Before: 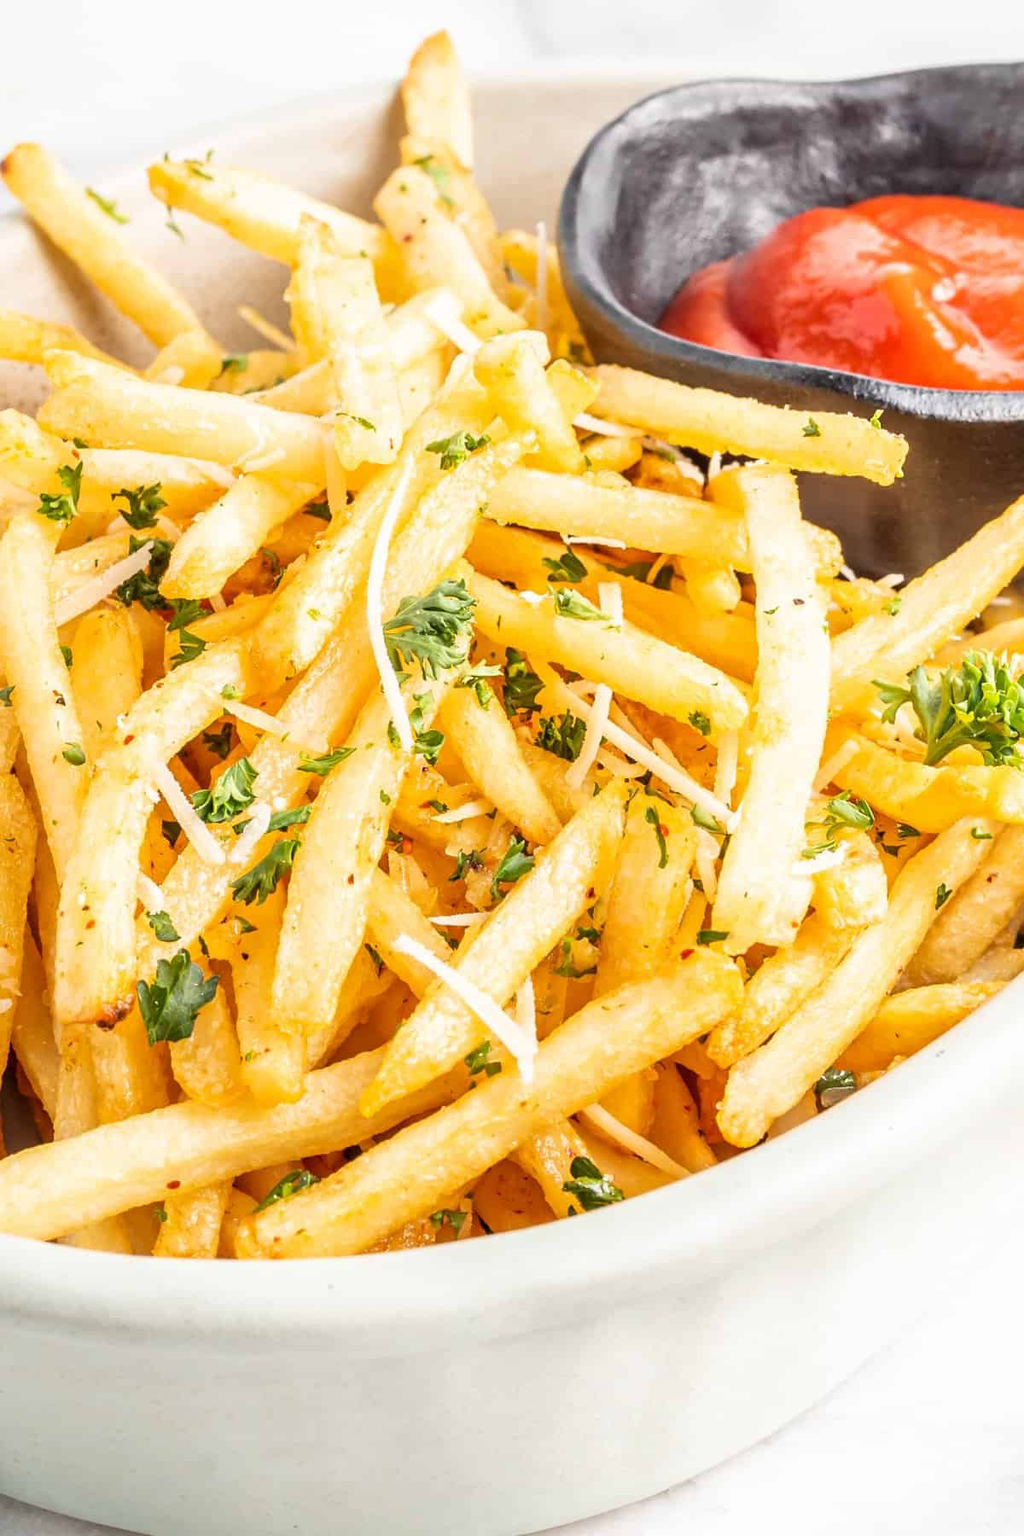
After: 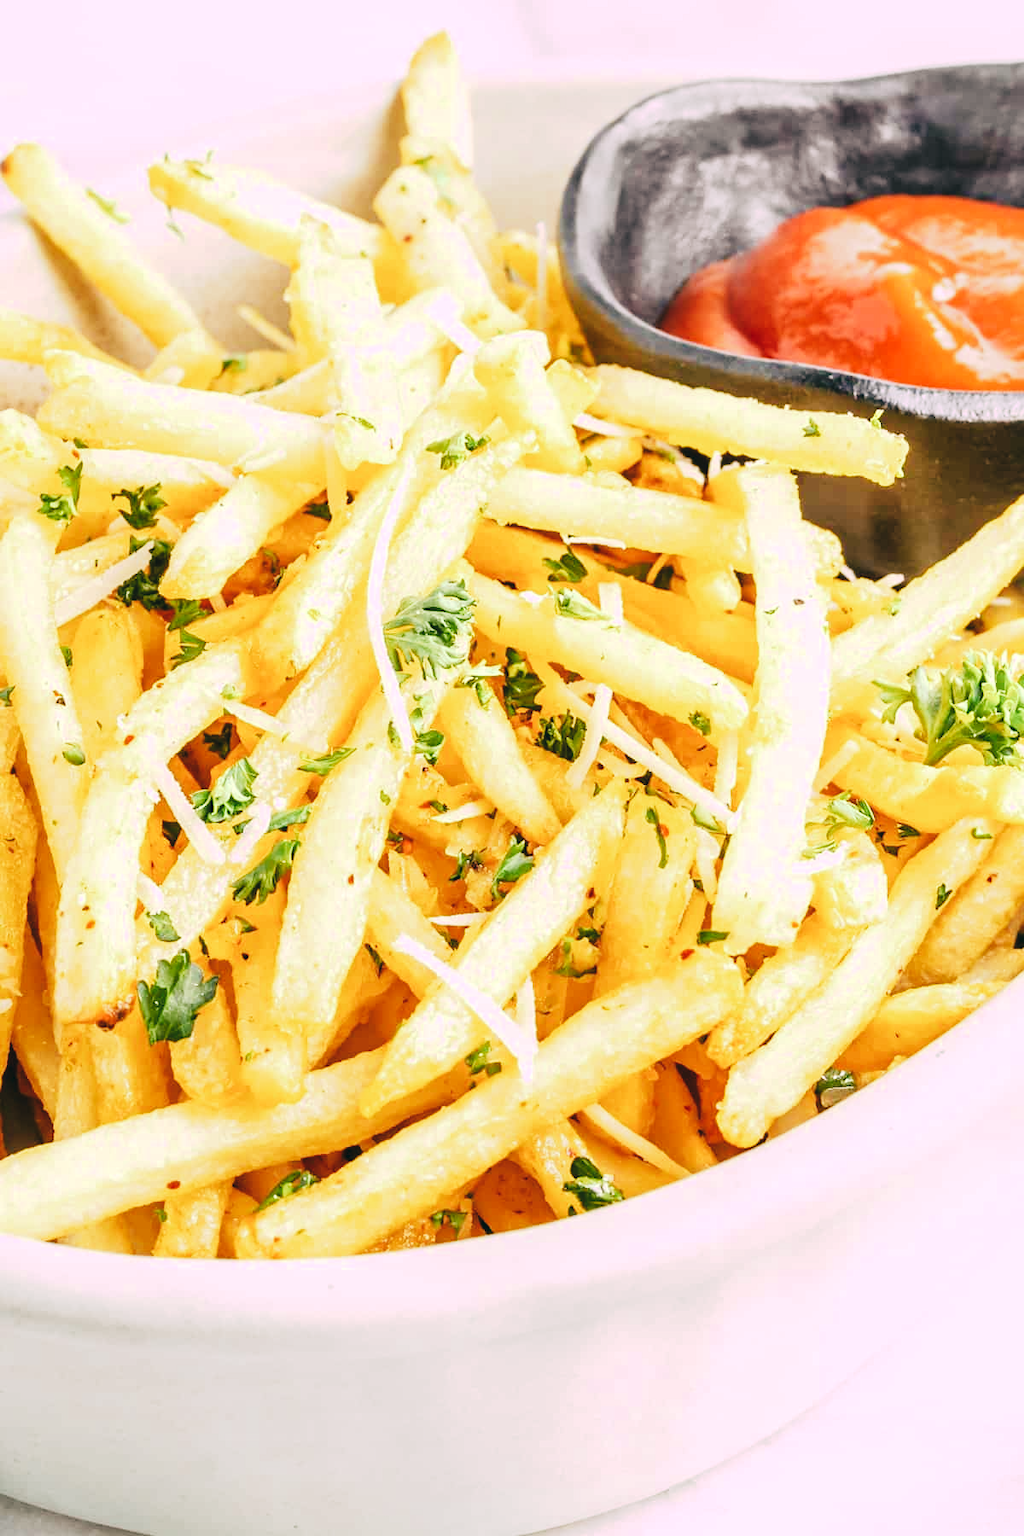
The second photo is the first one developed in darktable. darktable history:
tone curve: curves: ch0 [(0, 0) (0.003, 0.042) (0.011, 0.043) (0.025, 0.047) (0.044, 0.059) (0.069, 0.07) (0.1, 0.085) (0.136, 0.107) (0.177, 0.139) (0.224, 0.185) (0.277, 0.258) (0.335, 0.34) (0.399, 0.434) (0.468, 0.526) (0.543, 0.623) (0.623, 0.709) (0.709, 0.794) (0.801, 0.866) (0.898, 0.919) (1, 1)], preserve colors none
color look up table: target L [101.83, 98.42, 91.95, 85.73, 75.63, 70.49, 70.93, 70.28, 52.98, 50.78, 25.52, 201.25, 84.61, 80.57, 70.53, 60.46, 57.16, 61.27, 55.58, 49.46, 47.46, 43.63, 30.27, 24.55, 23.4, 9.722, 96.53, 76.55, 75.72, 63.94, 64.26, 58.74, 53.73, 48.64, 56.46, 38.37, 34.04, 34.18, 17.13, 18.76, 14.32, 92.32, 89.39, 69.79, 63.56, 66.14, 42.12, 32.62, 12.25], target a [-2.765, -26.35, -29.57, -18.59, -18.45, -1.486, -51.64, -24.48, -43.2, -21.07, -22.07, 0, 12.03, 4.698, 26.91, 39.76, 31.22, 6.415, 50.34, 68.12, 55.93, 24.29, 2.74, 29.41, -5.442, 13.09, 15.28, 9.616, 29.72, 24.97, 50.47, 63.94, 15.19, 5.965, 55.41, 51.42, 32.91, 45.98, 9.613, 24.72, 18.91, -26.34, -21.1, -1.169, -6.884, -27.02, -8.6, -12.74, -20.31], target b [14.68, 38.44, 16.85, 7.01, 21.95, 9.504, 40.33, 56.2, 32.87, 36.59, 14.37, -0.001, 23.11, 59.33, 47.77, 56.39, 18.74, 35.76, 41.97, 16.17, 50.05, 41.96, 2.315, 32.59, 23.11, 11.57, -7.29, -8.373, -2.279, -33.62, -7.483, -30.61, -58.19, -12.93, -50.29, -15.96, 2.116, -48.41, -30.53, -43.98, -17.83, -3.404, -18.68, -31.82, -11.45, 0.684, -31, -11.76, -6.171], num patches 49
